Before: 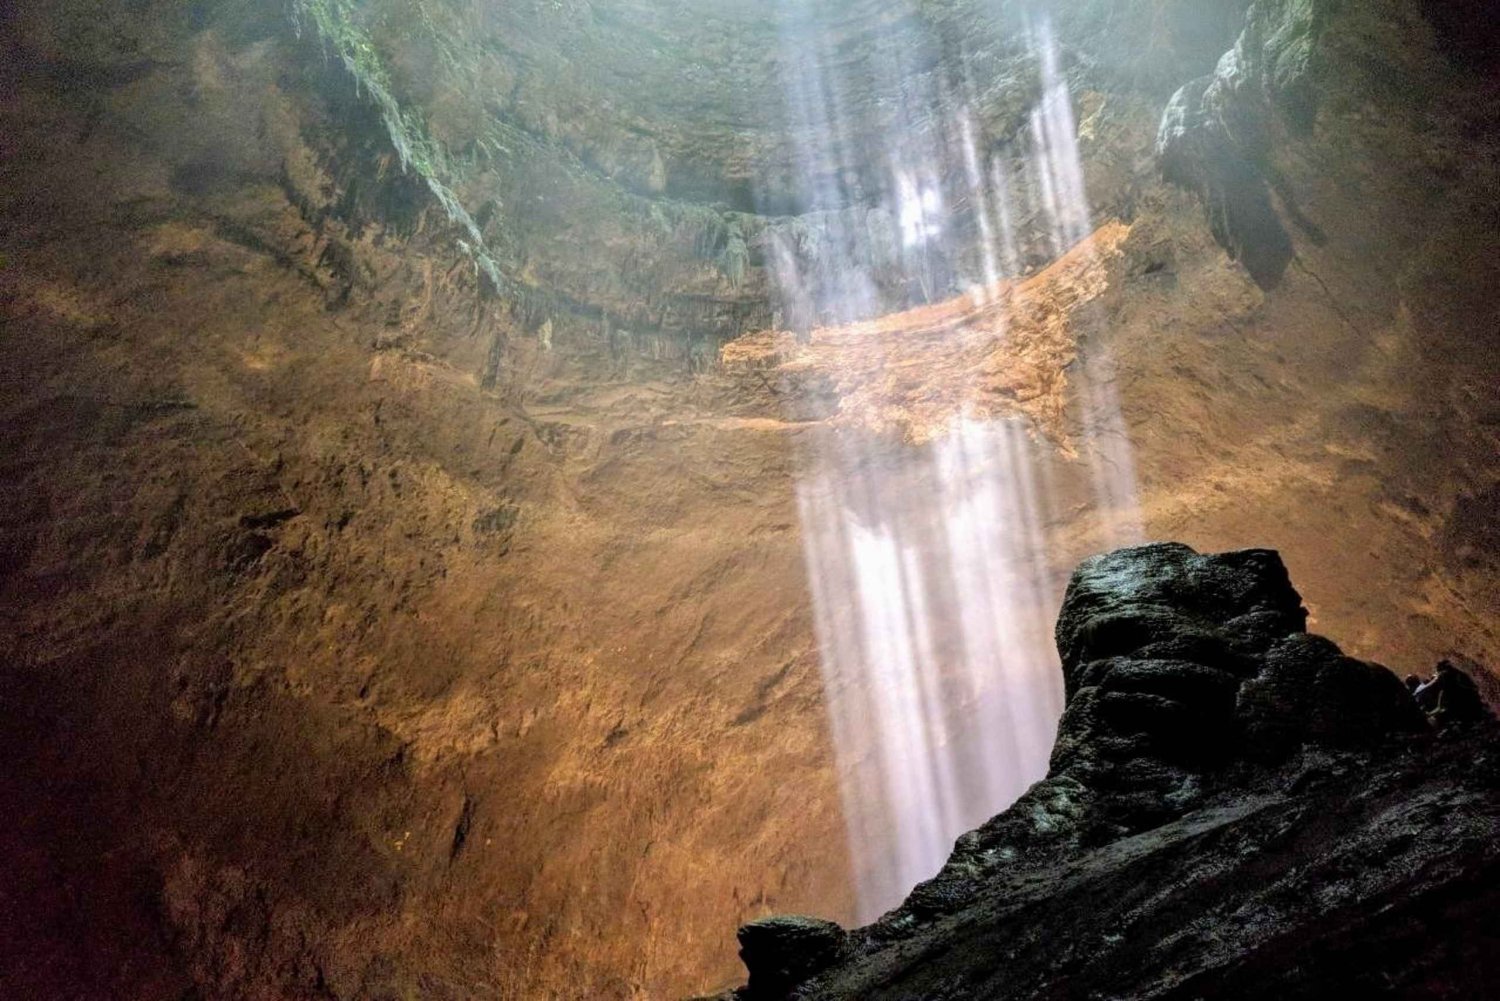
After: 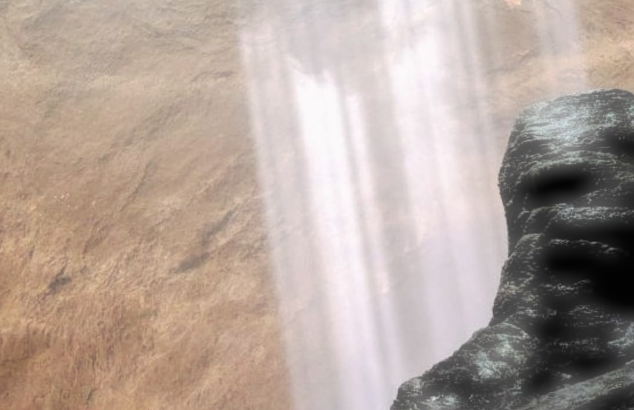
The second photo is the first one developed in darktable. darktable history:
haze removal: strength -0.895, distance 0.223, compatibility mode true, adaptive false
crop: left 37.176%, top 45.317%, right 20.508%, bottom 13.638%
contrast brightness saturation: saturation -0.064
base curve: curves: ch0 [(0, 0) (0.262, 0.32) (0.722, 0.705) (1, 1)], preserve colors none
